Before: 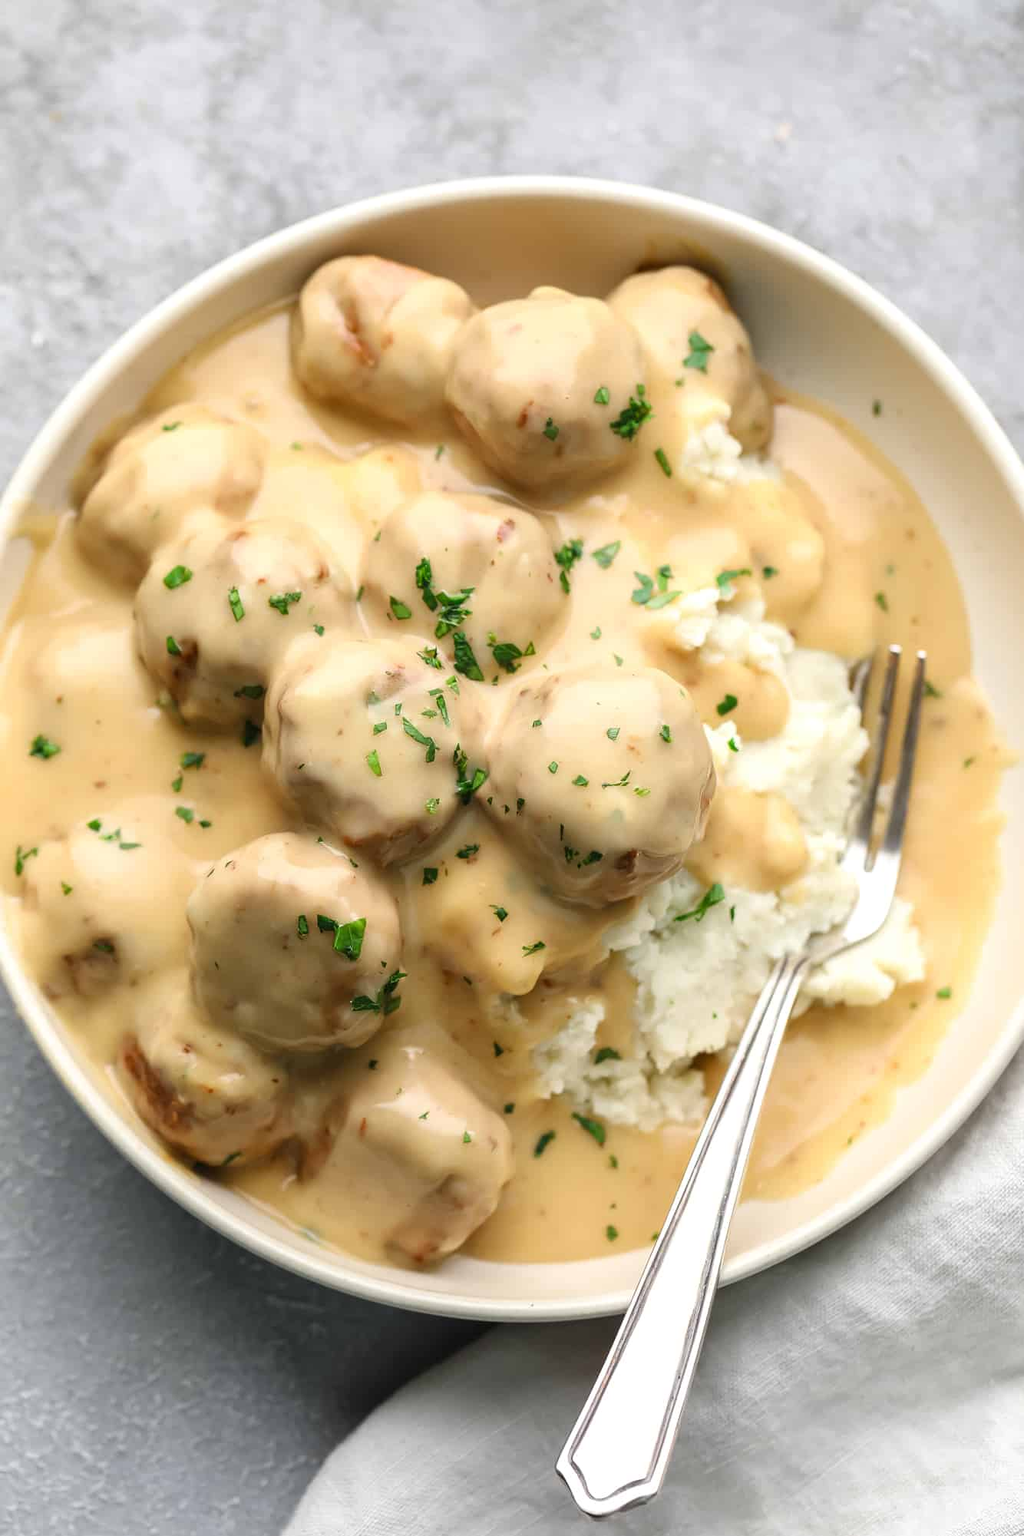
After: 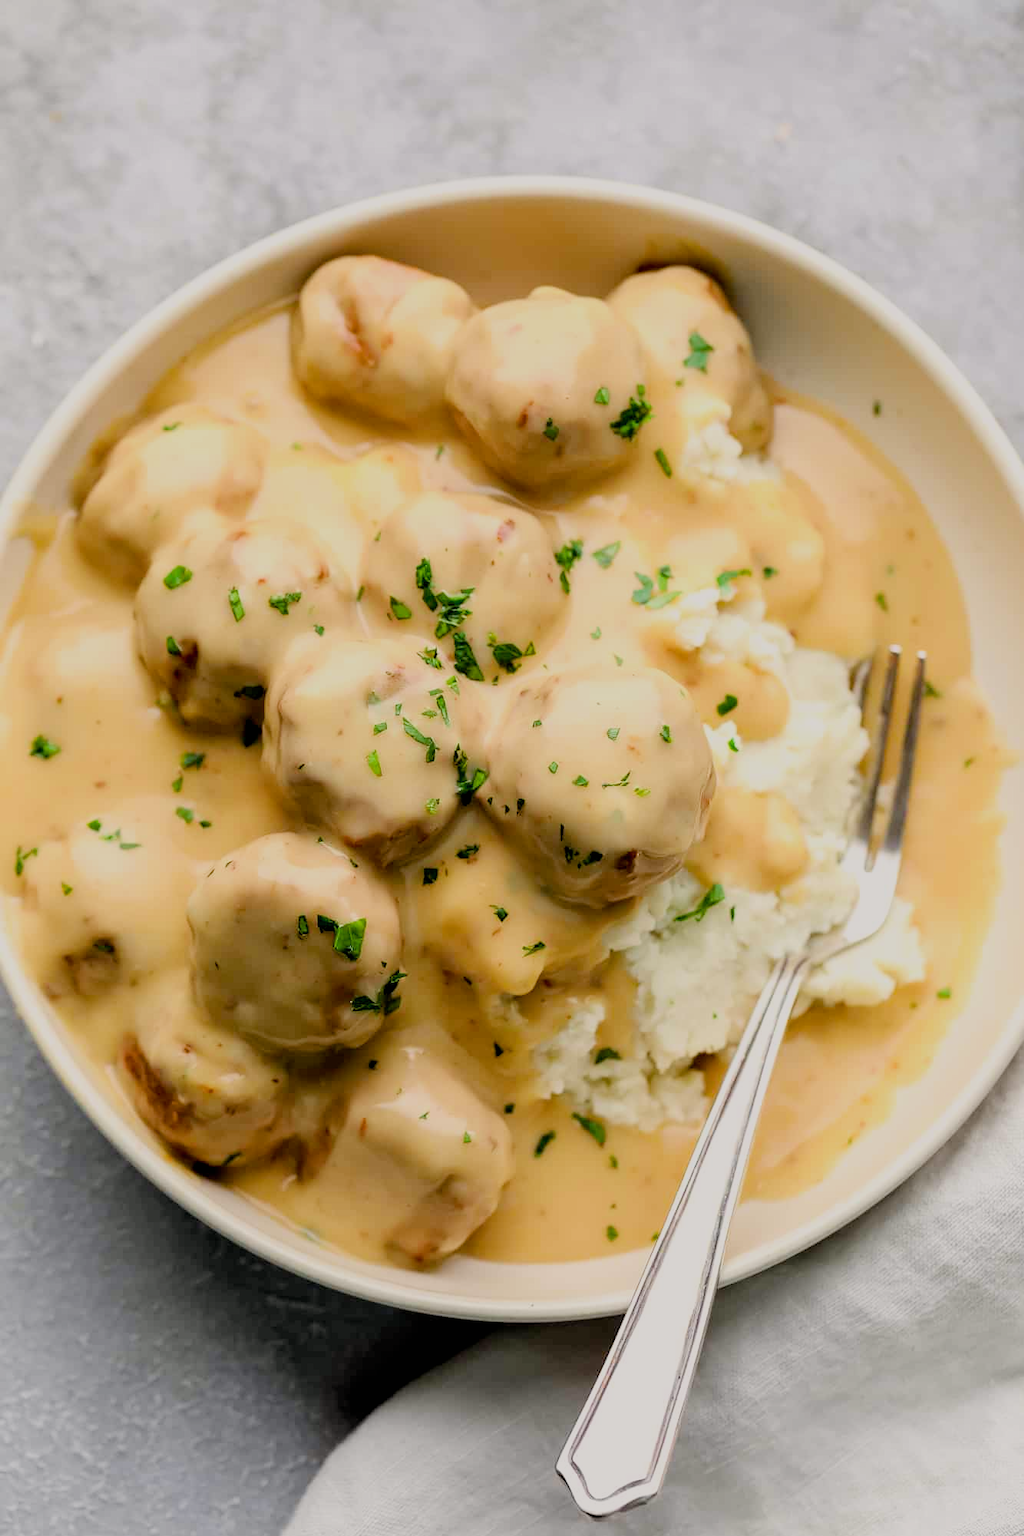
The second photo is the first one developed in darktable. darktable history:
color balance rgb: shadows lift › chroma 2%, shadows lift › hue 50°, power › hue 60°, highlights gain › chroma 1%, highlights gain › hue 60°, global offset › luminance 0.25%, global vibrance 30%
exposure: black level correction 0.016, exposure -0.009 EV, compensate highlight preservation false
filmic rgb: black relative exposure -7.65 EV, white relative exposure 4.56 EV, hardness 3.61
